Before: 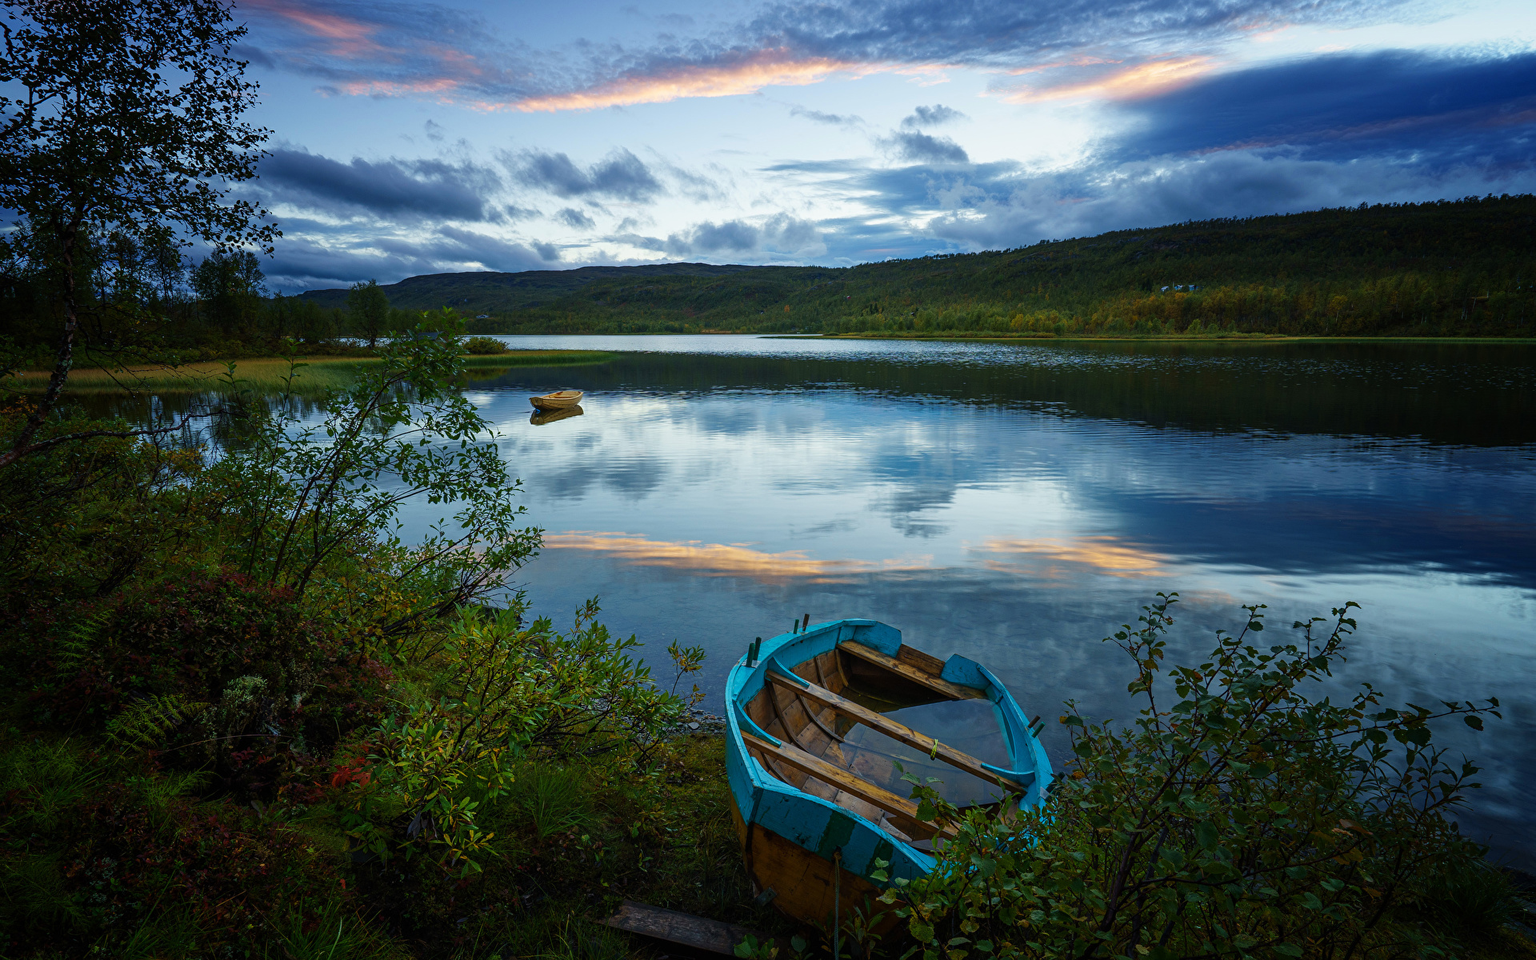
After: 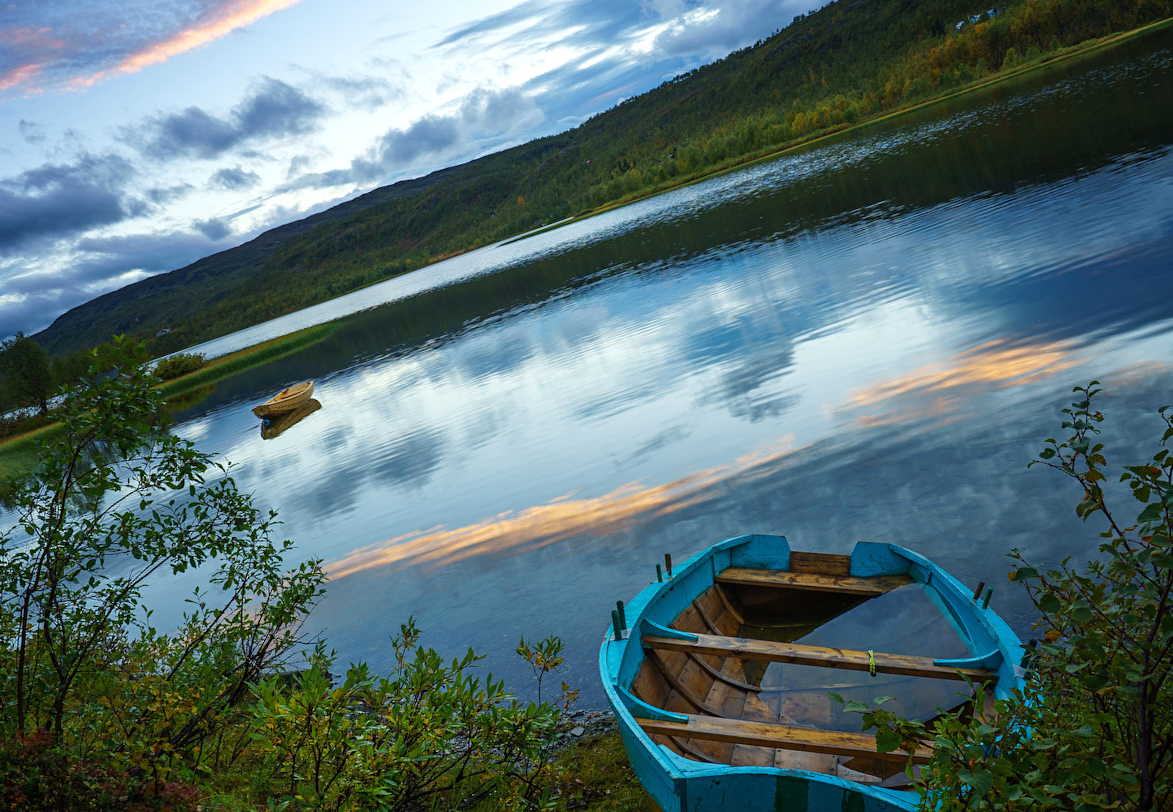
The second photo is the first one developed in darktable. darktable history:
crop and rotate: angle 18.72°, left 6.893%, right 3.802%, bottom 1.102%
exposure: exposure 0.2 EV, compensate highlight preservation false
